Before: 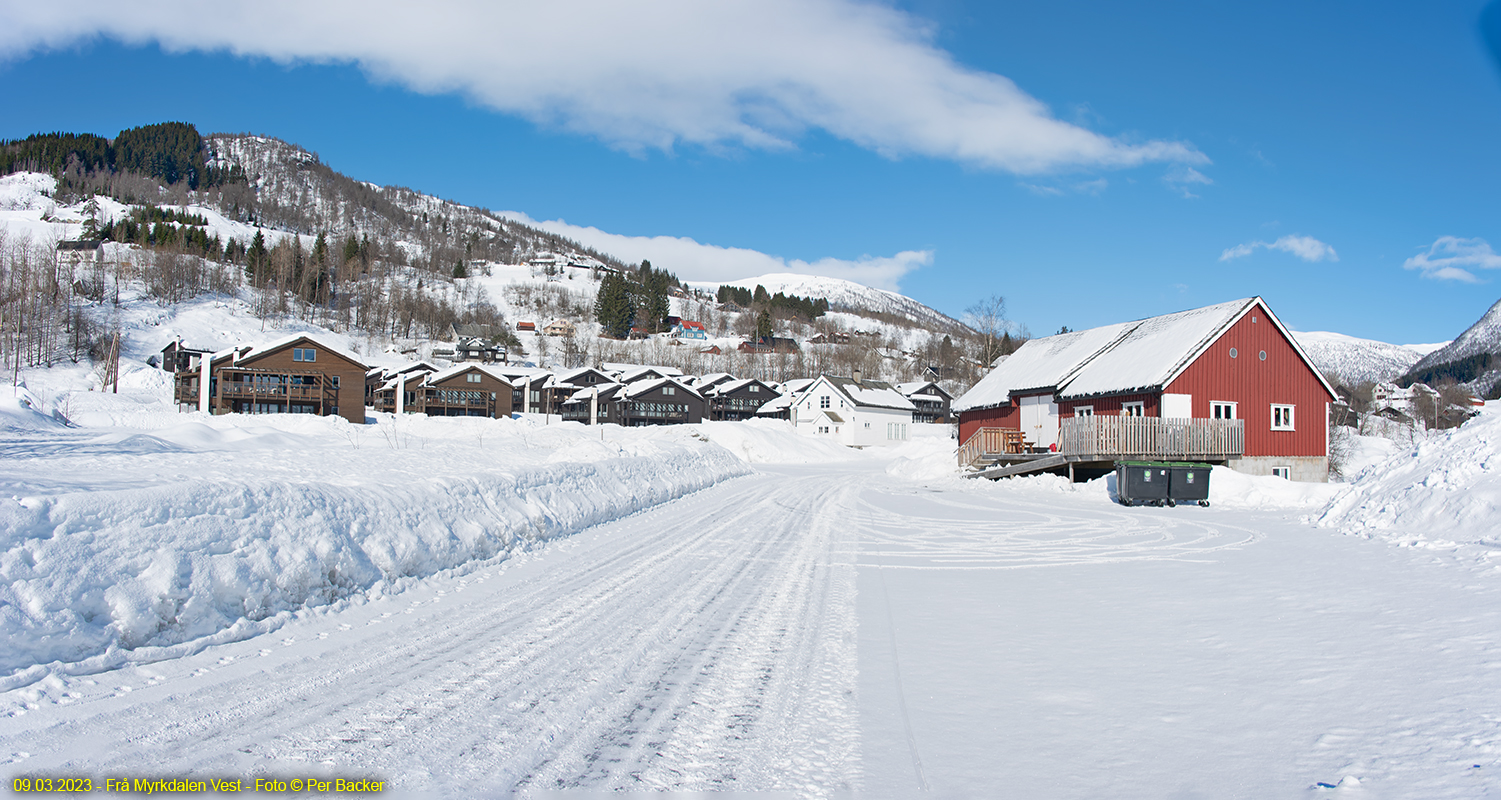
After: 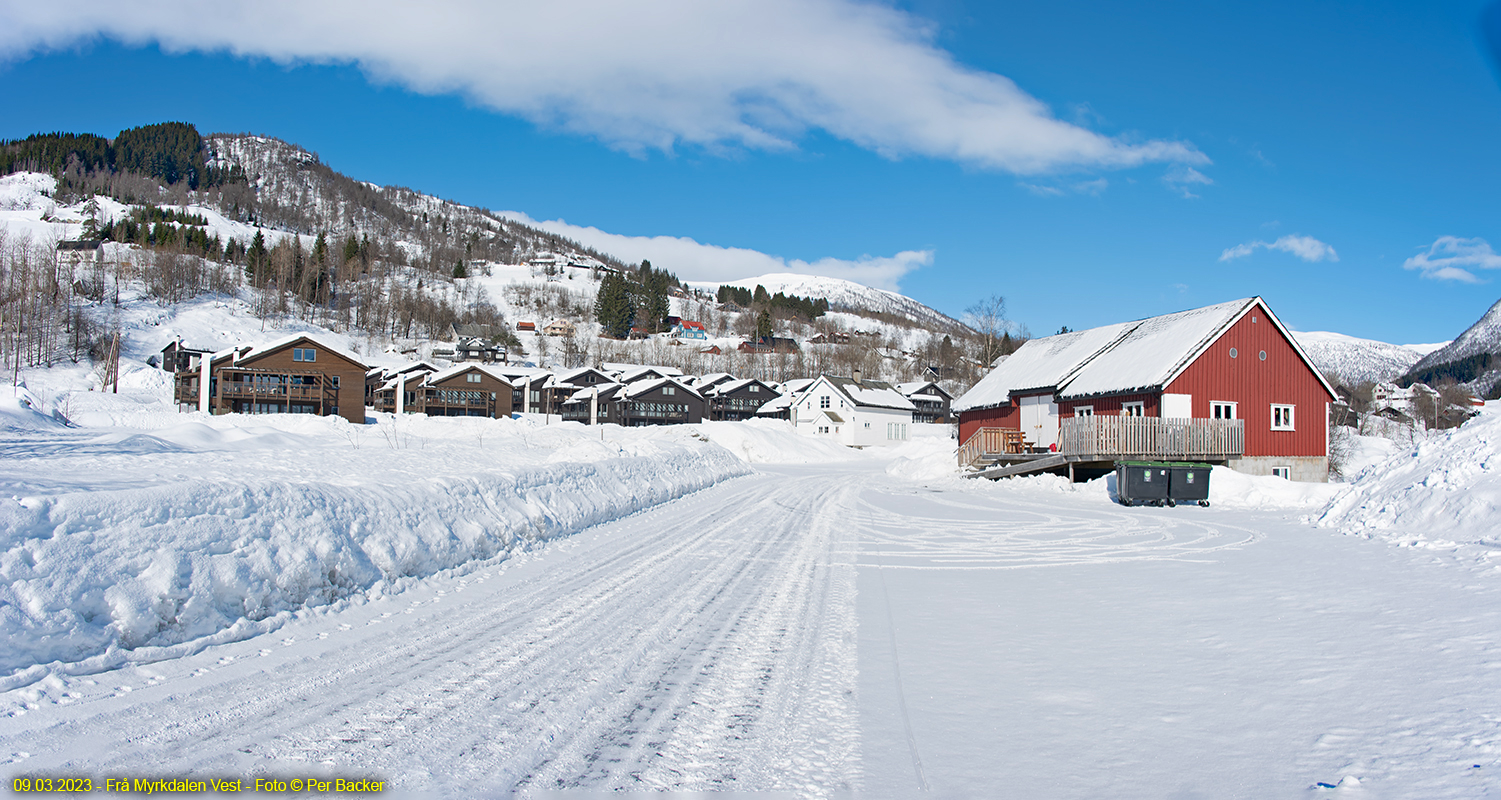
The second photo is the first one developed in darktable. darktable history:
color correction: highlights b* 0.022
haze removal: compatibility mode true, adaptive false
